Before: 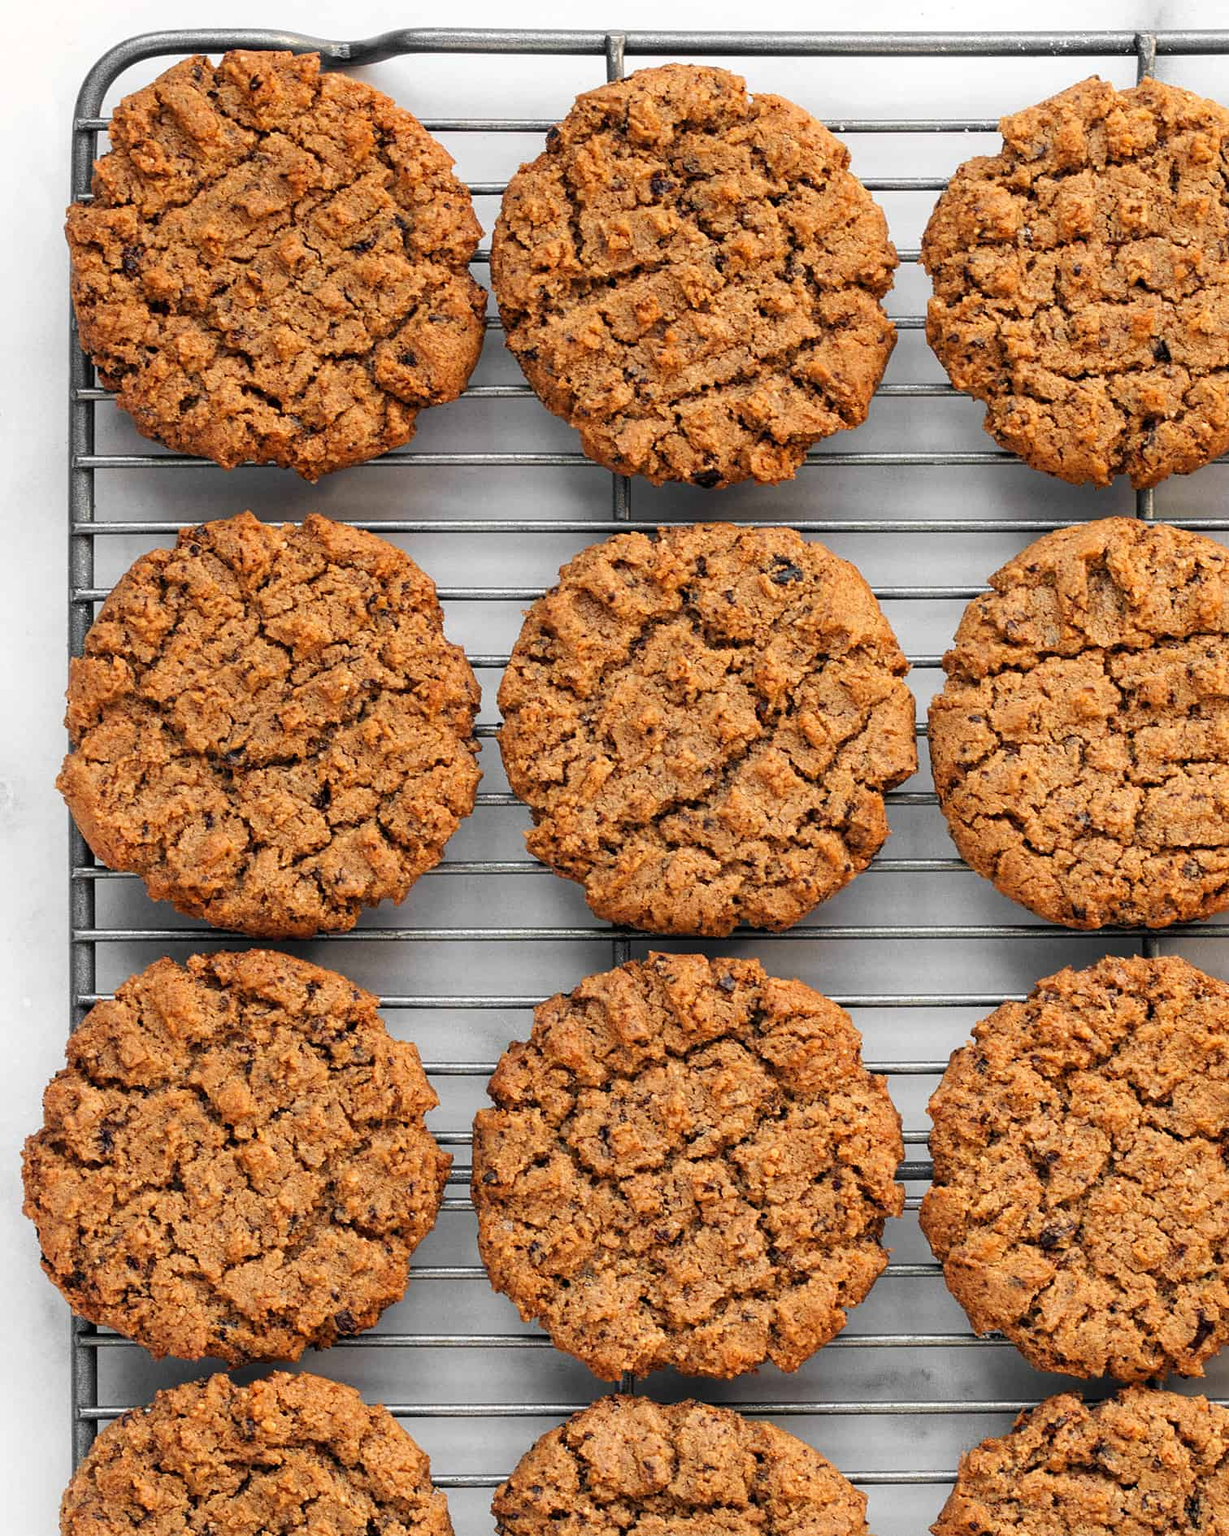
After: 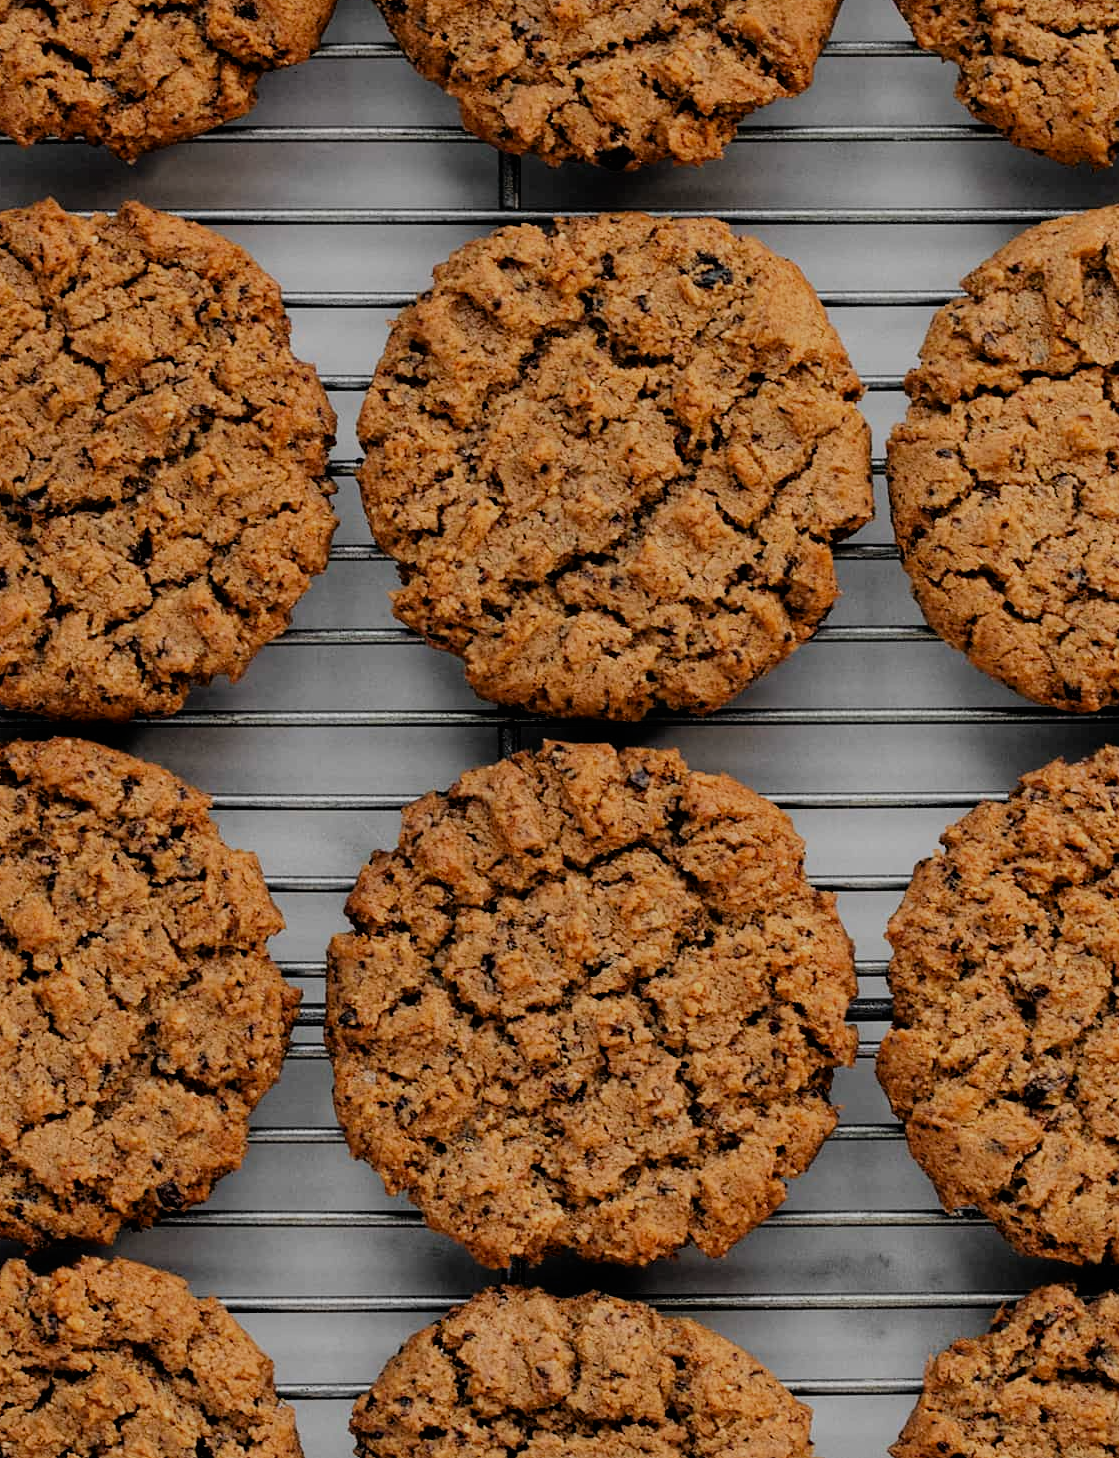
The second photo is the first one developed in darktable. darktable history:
crop: left 16.871%, top 22.857%, right 9.116%
exposure: black level correction 0.009, exposure -0.637 EV, compensate highlight preservation false
filmic rgb: black relative exposure -7.75 EV, white relative exposure 4.4 EV, threshold 3 EV, hardness 3.76, latitude 50%, contrast 1.1, color science v5 (2021), contrast in shadows safe, contrast in highlights safe, enable highlight reconstruction true
